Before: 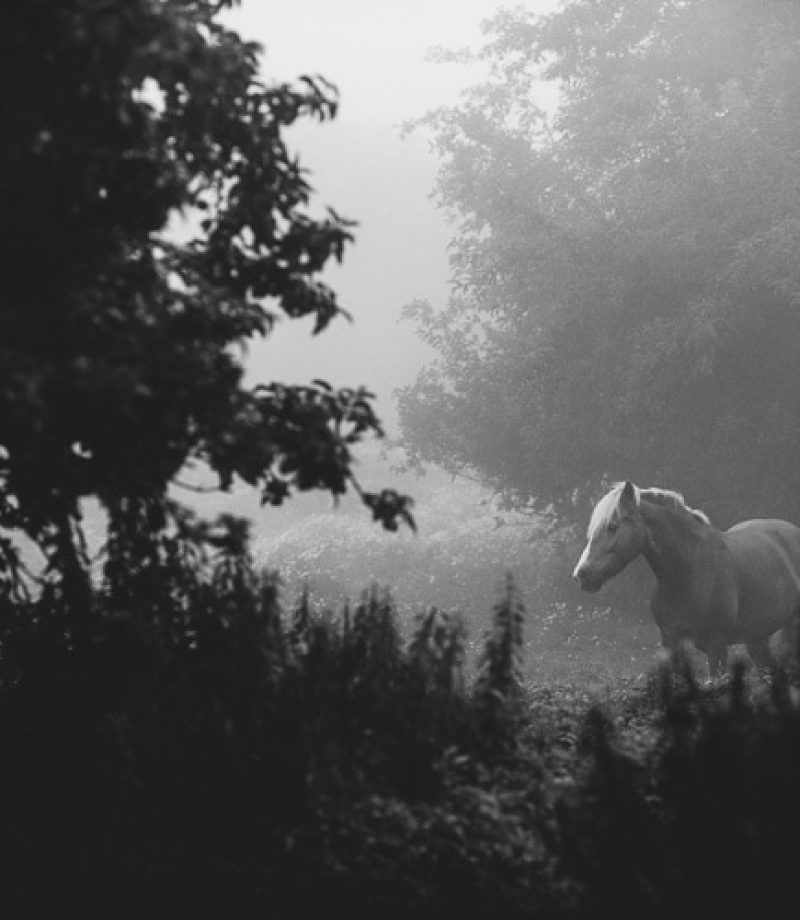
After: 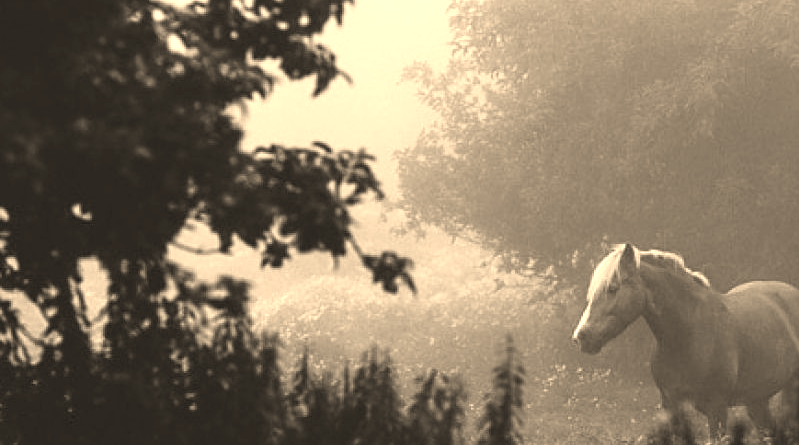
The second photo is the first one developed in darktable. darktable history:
white balance: red 1.138, green 0.996, blue 0.812
exposure: black level correction 0, exposure 0.7 EV, compensate exposure bias true, compensate highlight preservation false
sharpen: amount 0.2
crop and rotate: top 26.056%, bottom 25.543%
